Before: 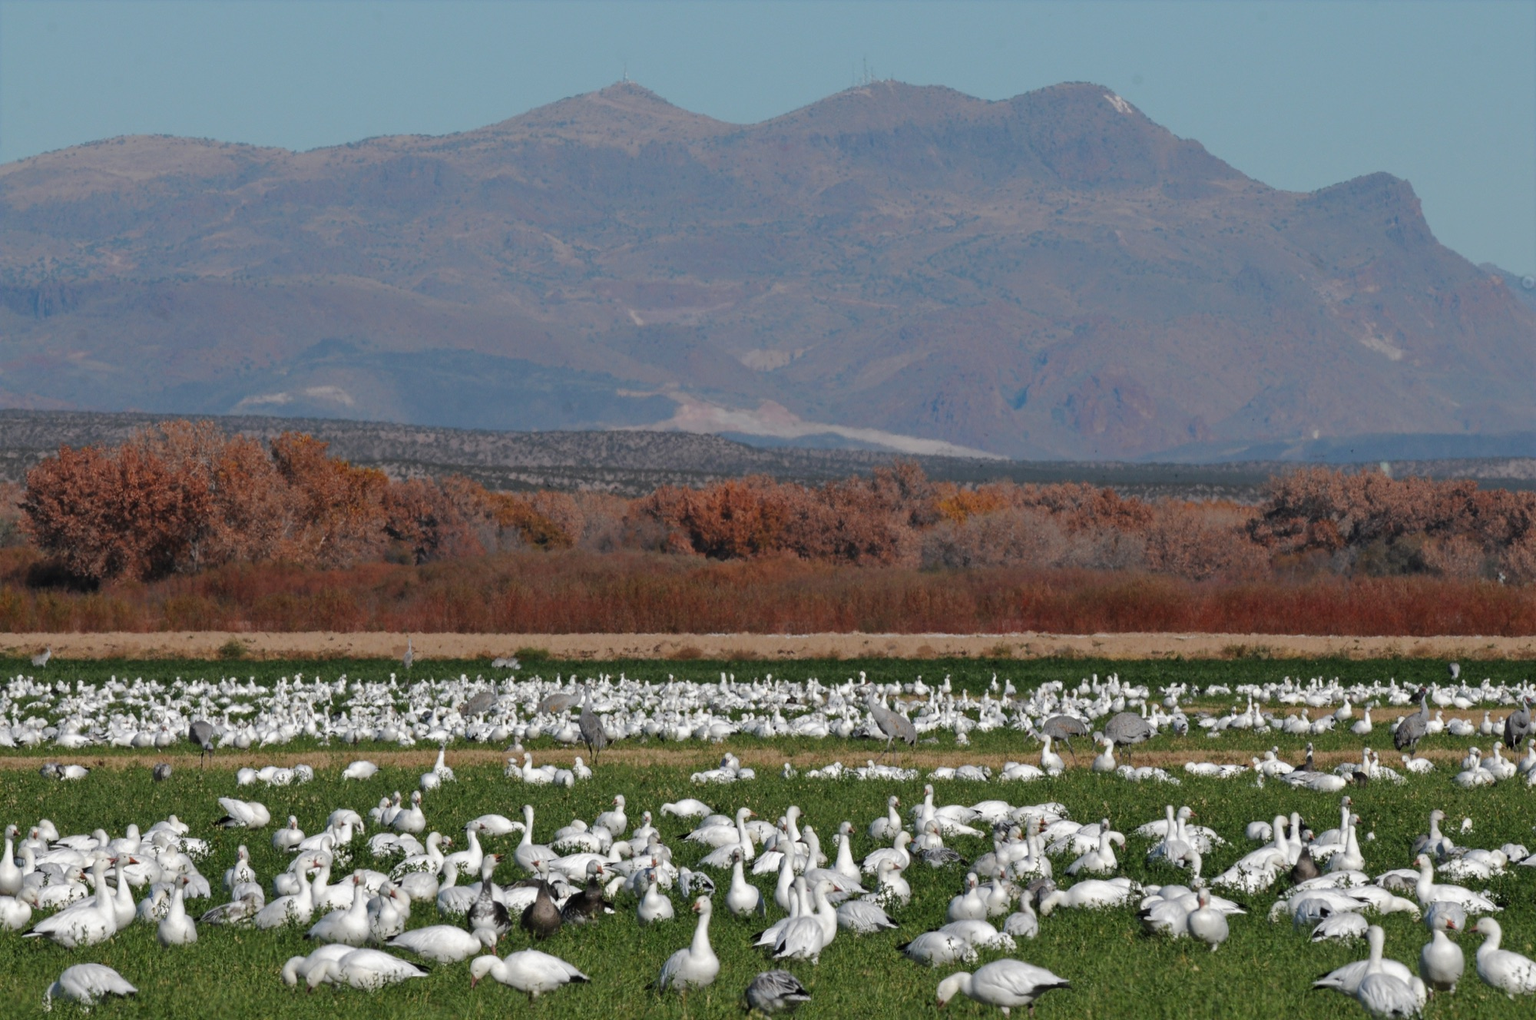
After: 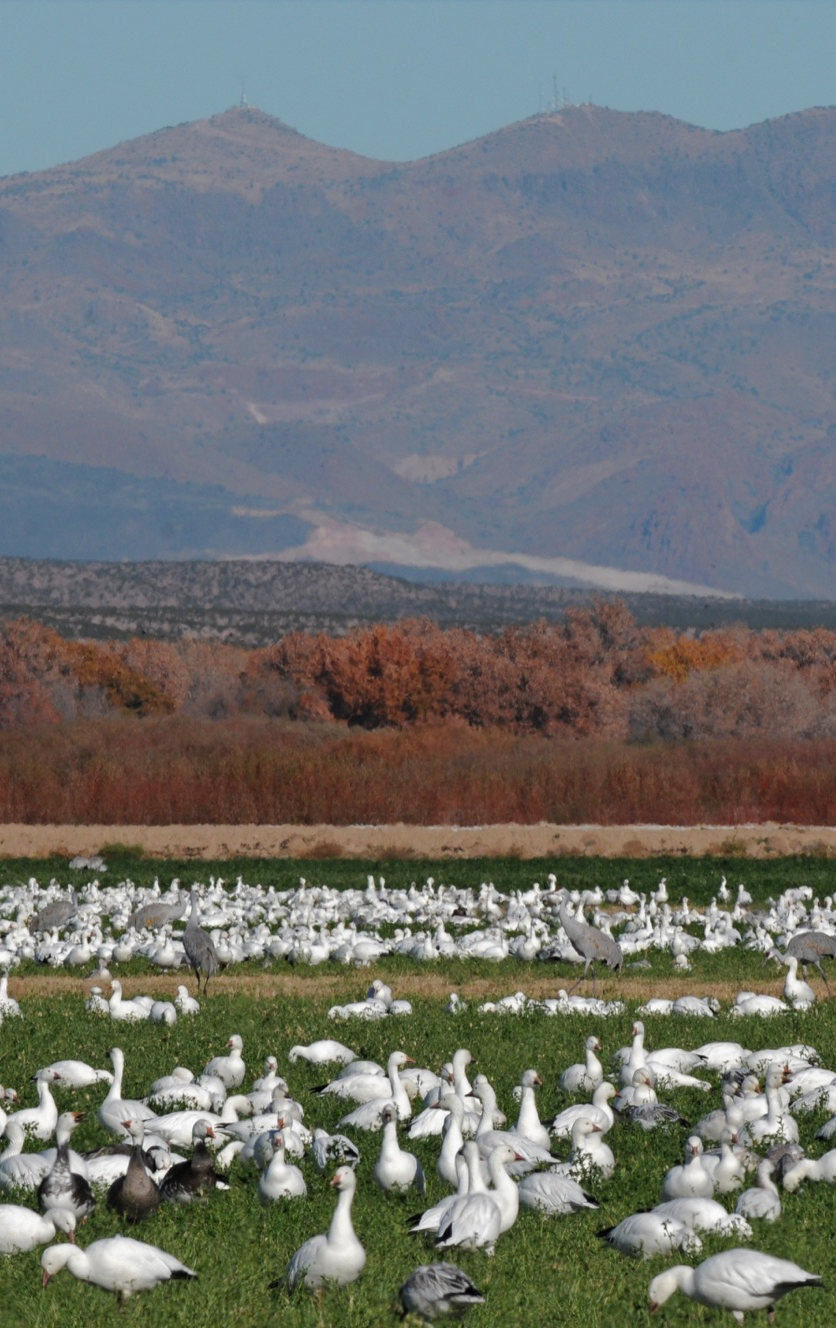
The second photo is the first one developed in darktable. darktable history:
crop: left 28.597%, right 29.56%
